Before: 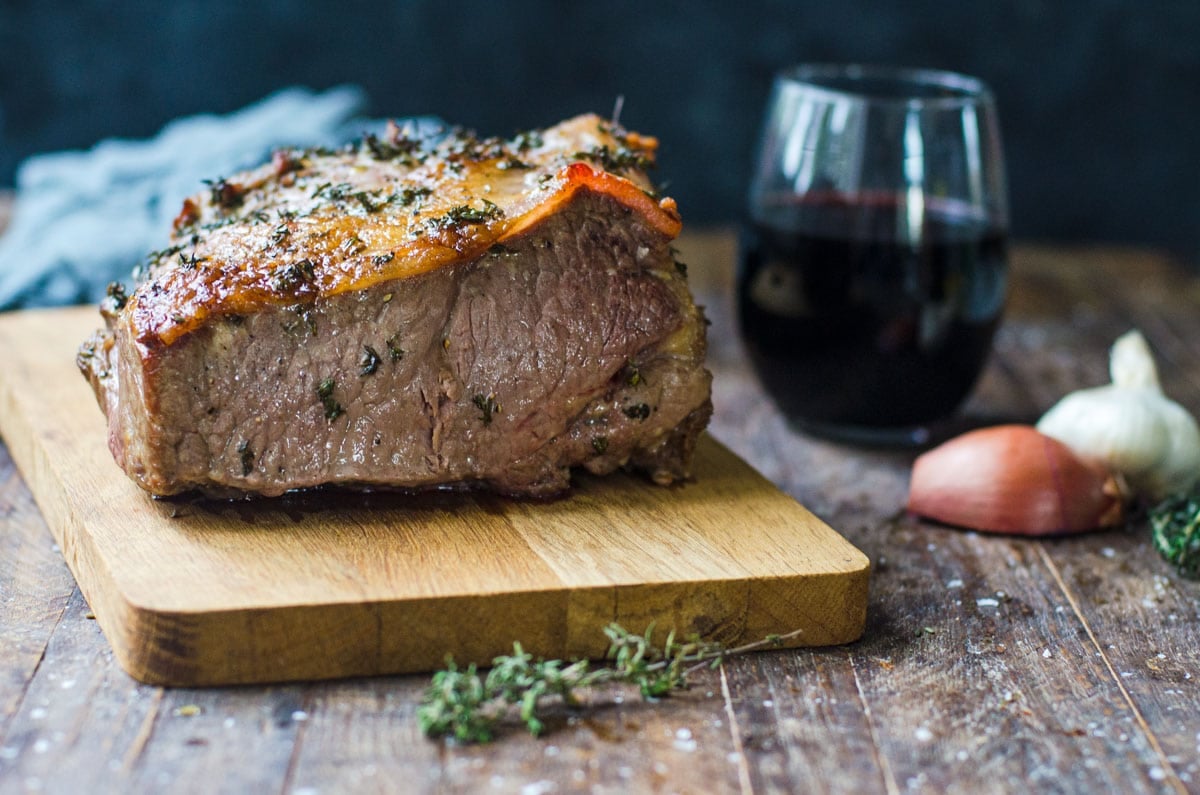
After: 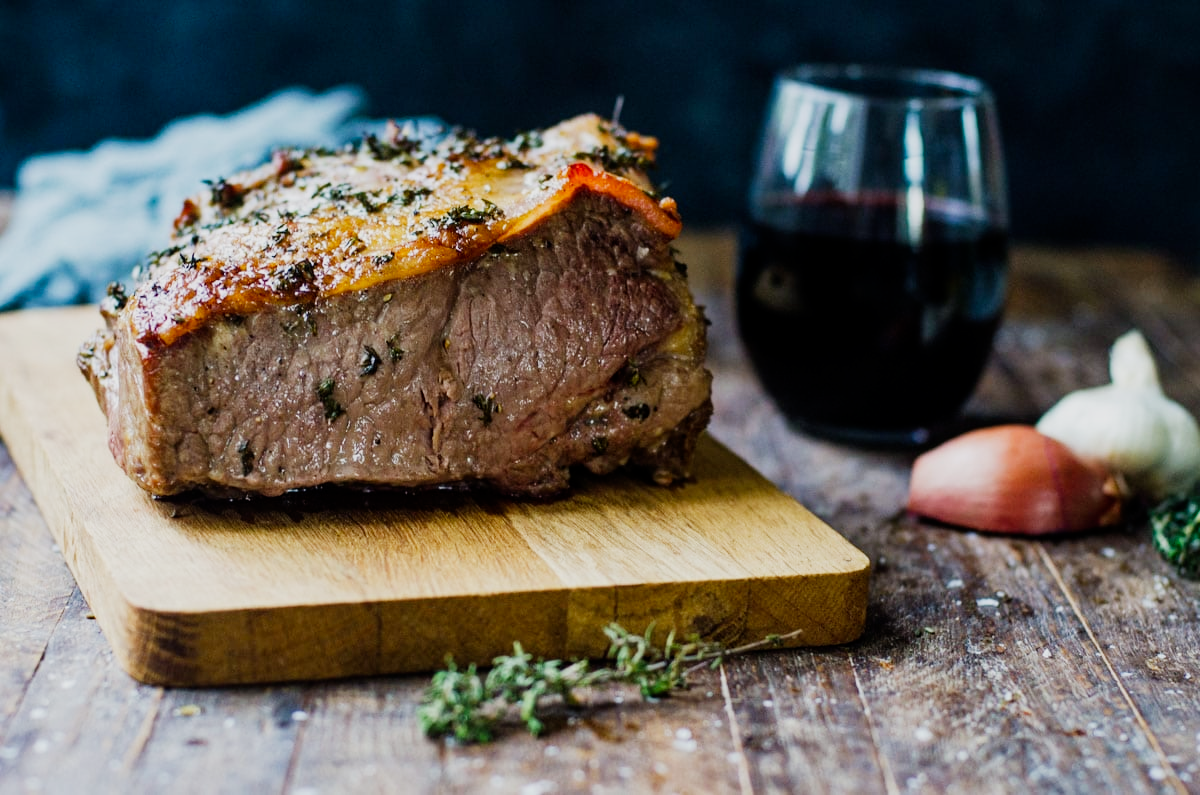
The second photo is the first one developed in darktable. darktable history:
filmic rgb: black relative exposure -16 EV, white relative exposure 5.31 EV, hardness 5.9, contrast 1.25, preserve chrominance no, color science v5 (2021)
